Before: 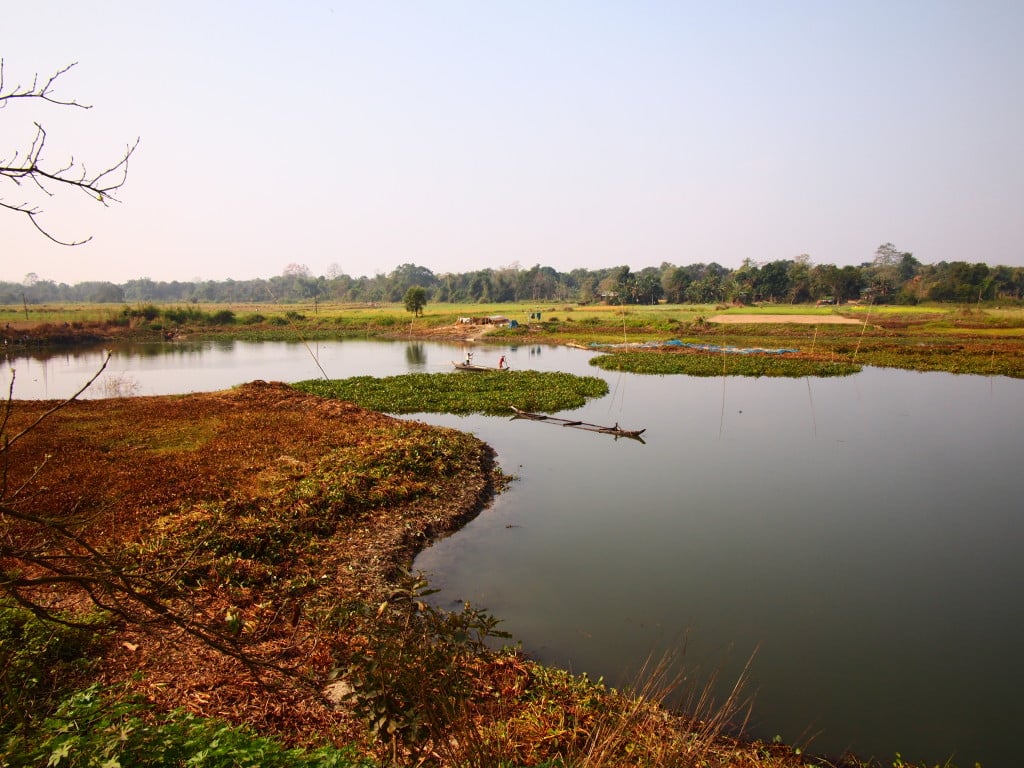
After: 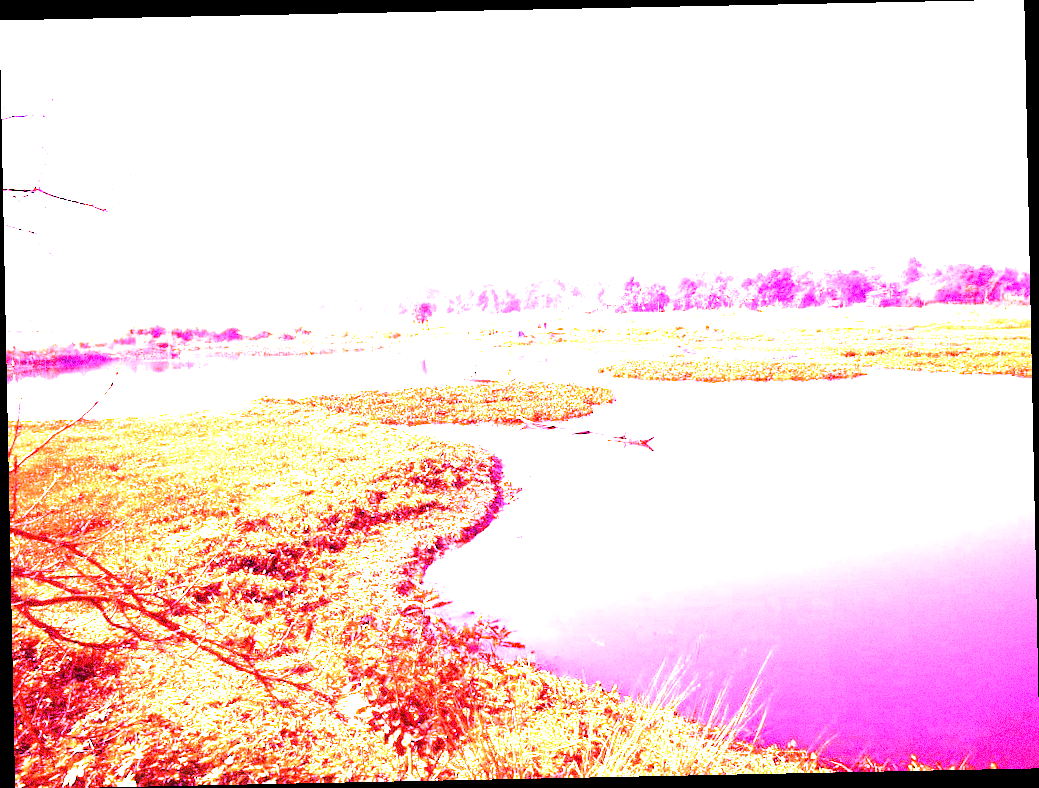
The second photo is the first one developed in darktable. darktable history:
velvia: on, module defaults
grain: strength 49.07%
white balance: red 8, blue 8
rotate and perspective: rotation -1.17°, automatic cropping off
